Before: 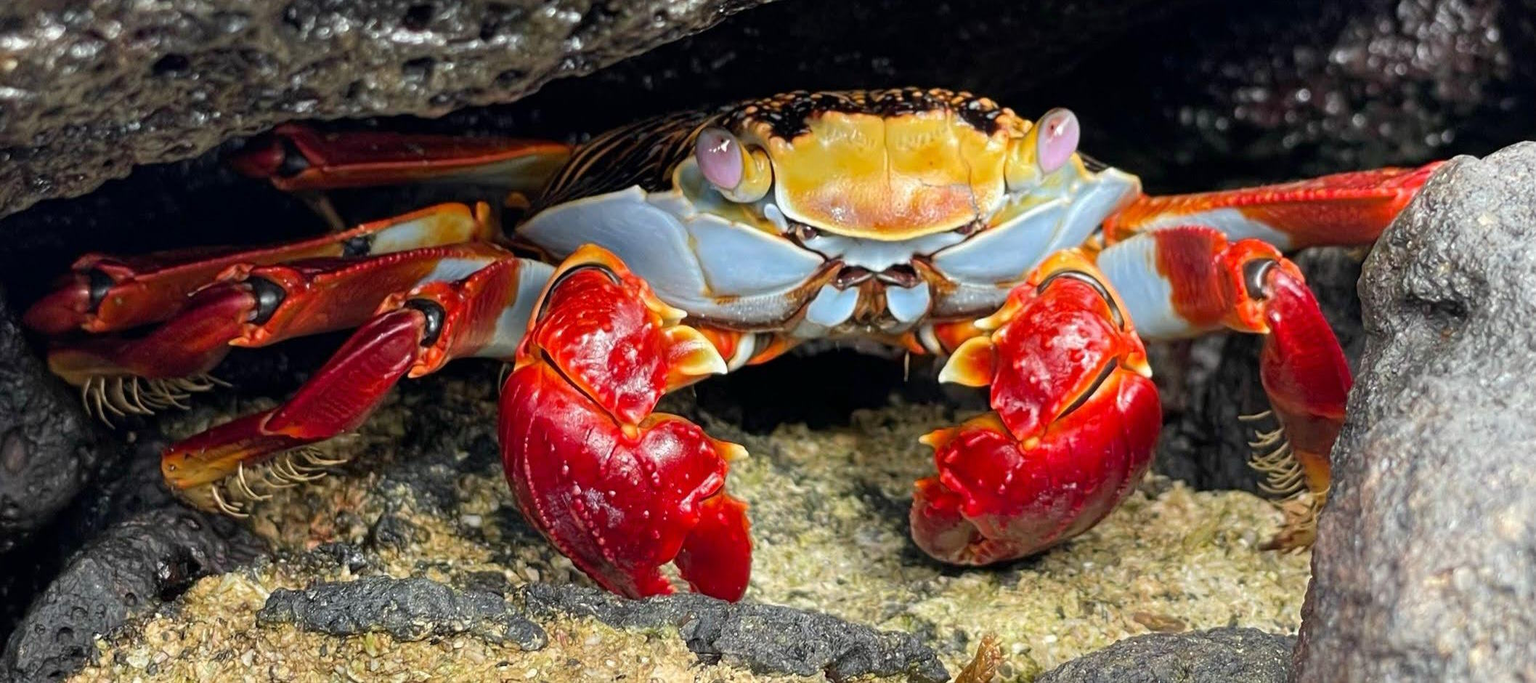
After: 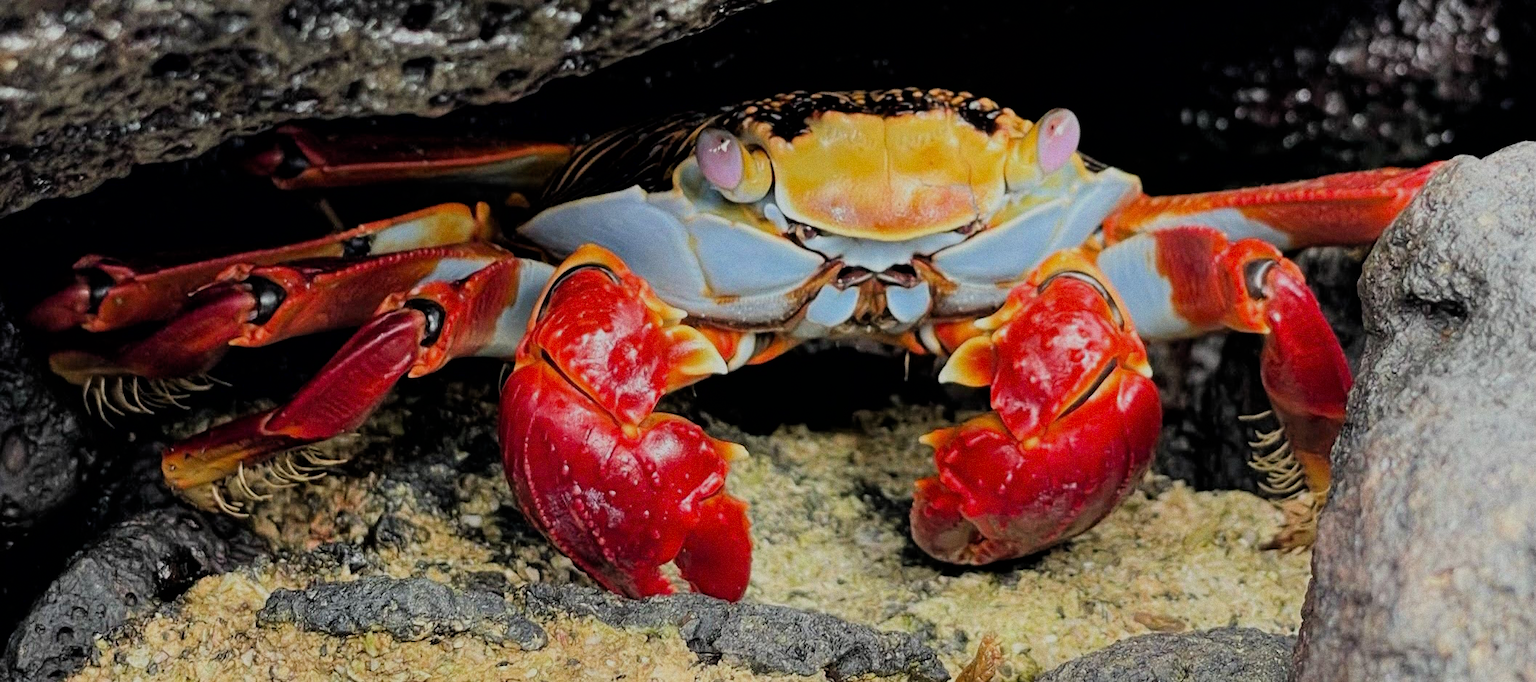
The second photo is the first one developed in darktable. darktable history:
grain: coarseness 0.09 ISO
filmic rgb: black relative exposure -6.15 EV, white relative exposure 6.96 EV, hardness 2.23, color science v6 (2022)
